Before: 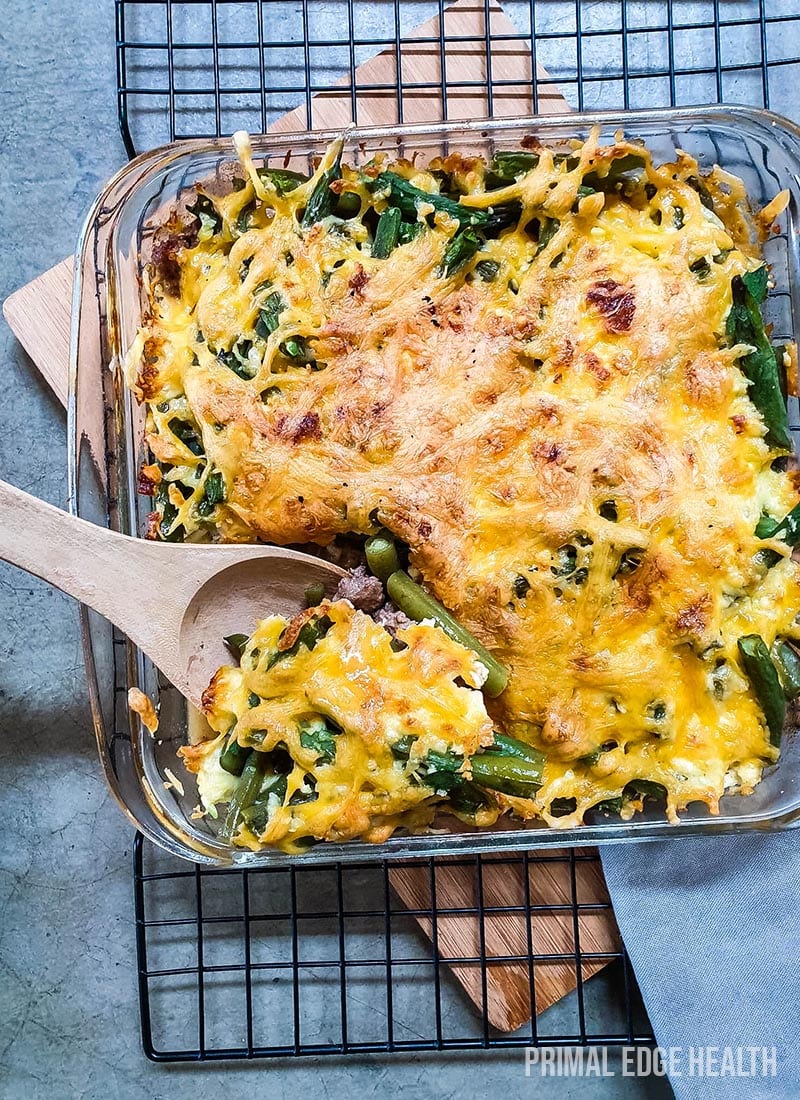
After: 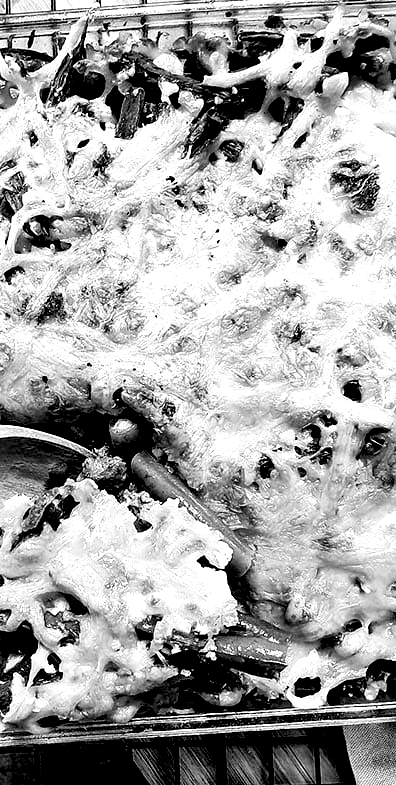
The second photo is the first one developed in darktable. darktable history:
local contrast: mode bilateral grid, contrast 25, coarseness 50, detail 123%, midtone range 0.2
crop: left 32.075%, top 10.976%, right 18.355%, bottom 17.596%
monochrome: a -35.87, b 49.73, size 1.7
color balance rgb: perceptual saturation grading › global saturation 30%, global vibrance 20%
color correction: saturation 1.34
rgb levels: levels [[0.034, 0.472, 0.904], [0, 0.5, 1], [0, 0.5, 1]]
tone equalizer: -8 EV -0.75 EV, -7 EV -0.7 EV, -6 EV -0.6 EV, -5 EV -0.4 EV, -3 EV 0.4 EV, -2 EV 0.6 EV, -1 EV 0.7 EV, +0 EV 0.75 EV, edges refinement/feathering 500, mask exposure compensation -1.57 EV, preserve details no
